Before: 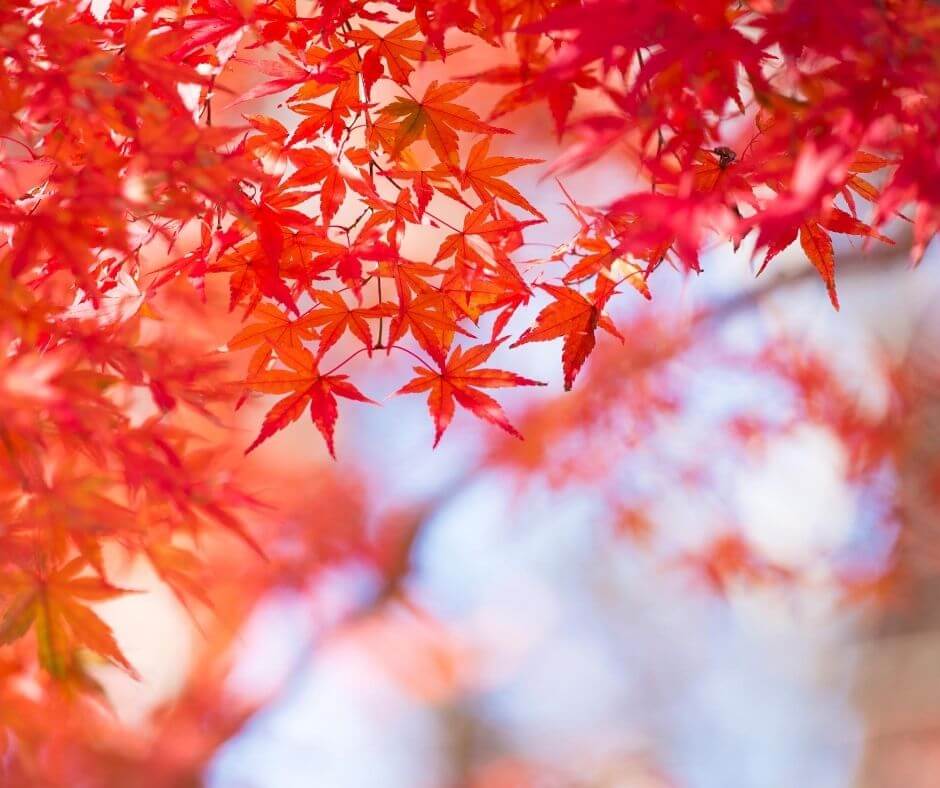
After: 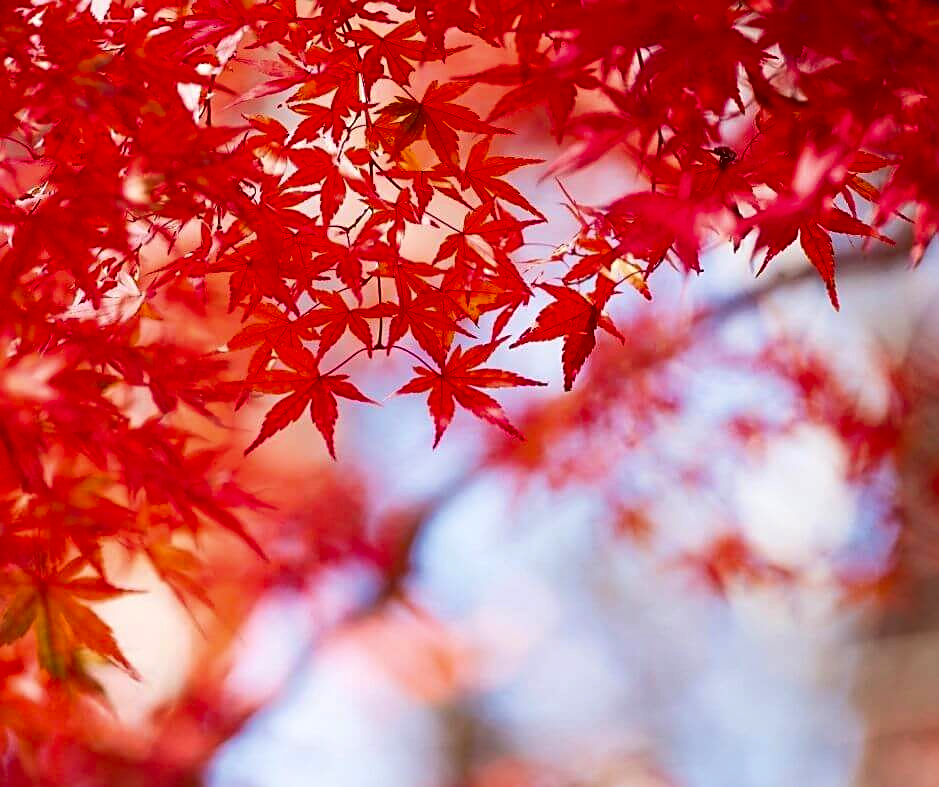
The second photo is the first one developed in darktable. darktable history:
contrast brightness saturation: contrast 0.128, brightness -0.228, saturation 0.14
sharpen: on, module defaults
